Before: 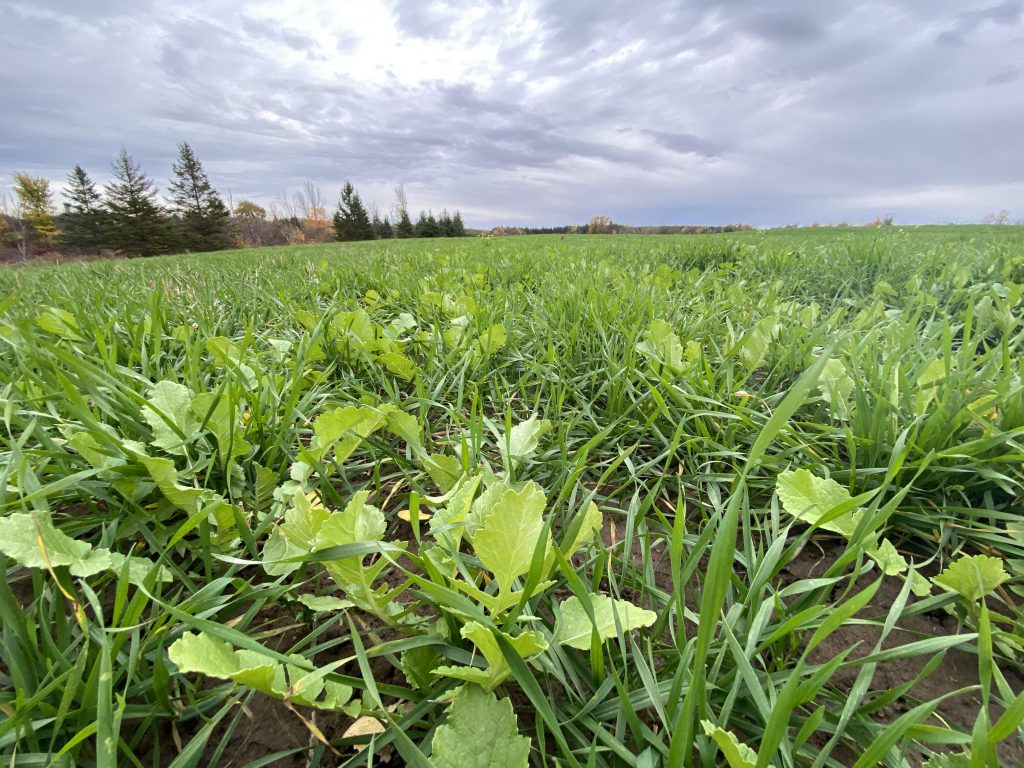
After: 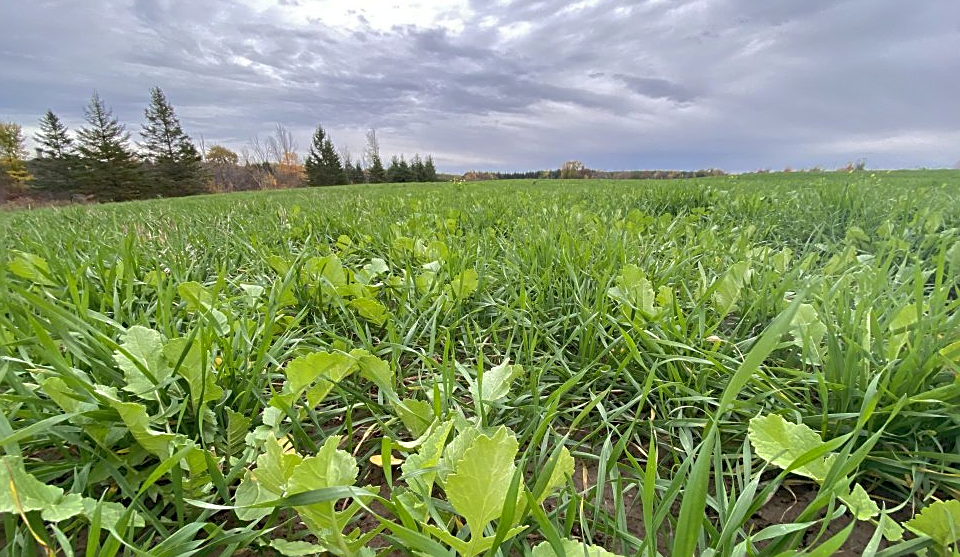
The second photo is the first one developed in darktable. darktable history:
fill light: on, module defaults
shadows and highlights: on, module defaults
crop: left 2.737%, top 7.287%, right 3.421%, bottom 20.179%
sharpen: on, module defaults
